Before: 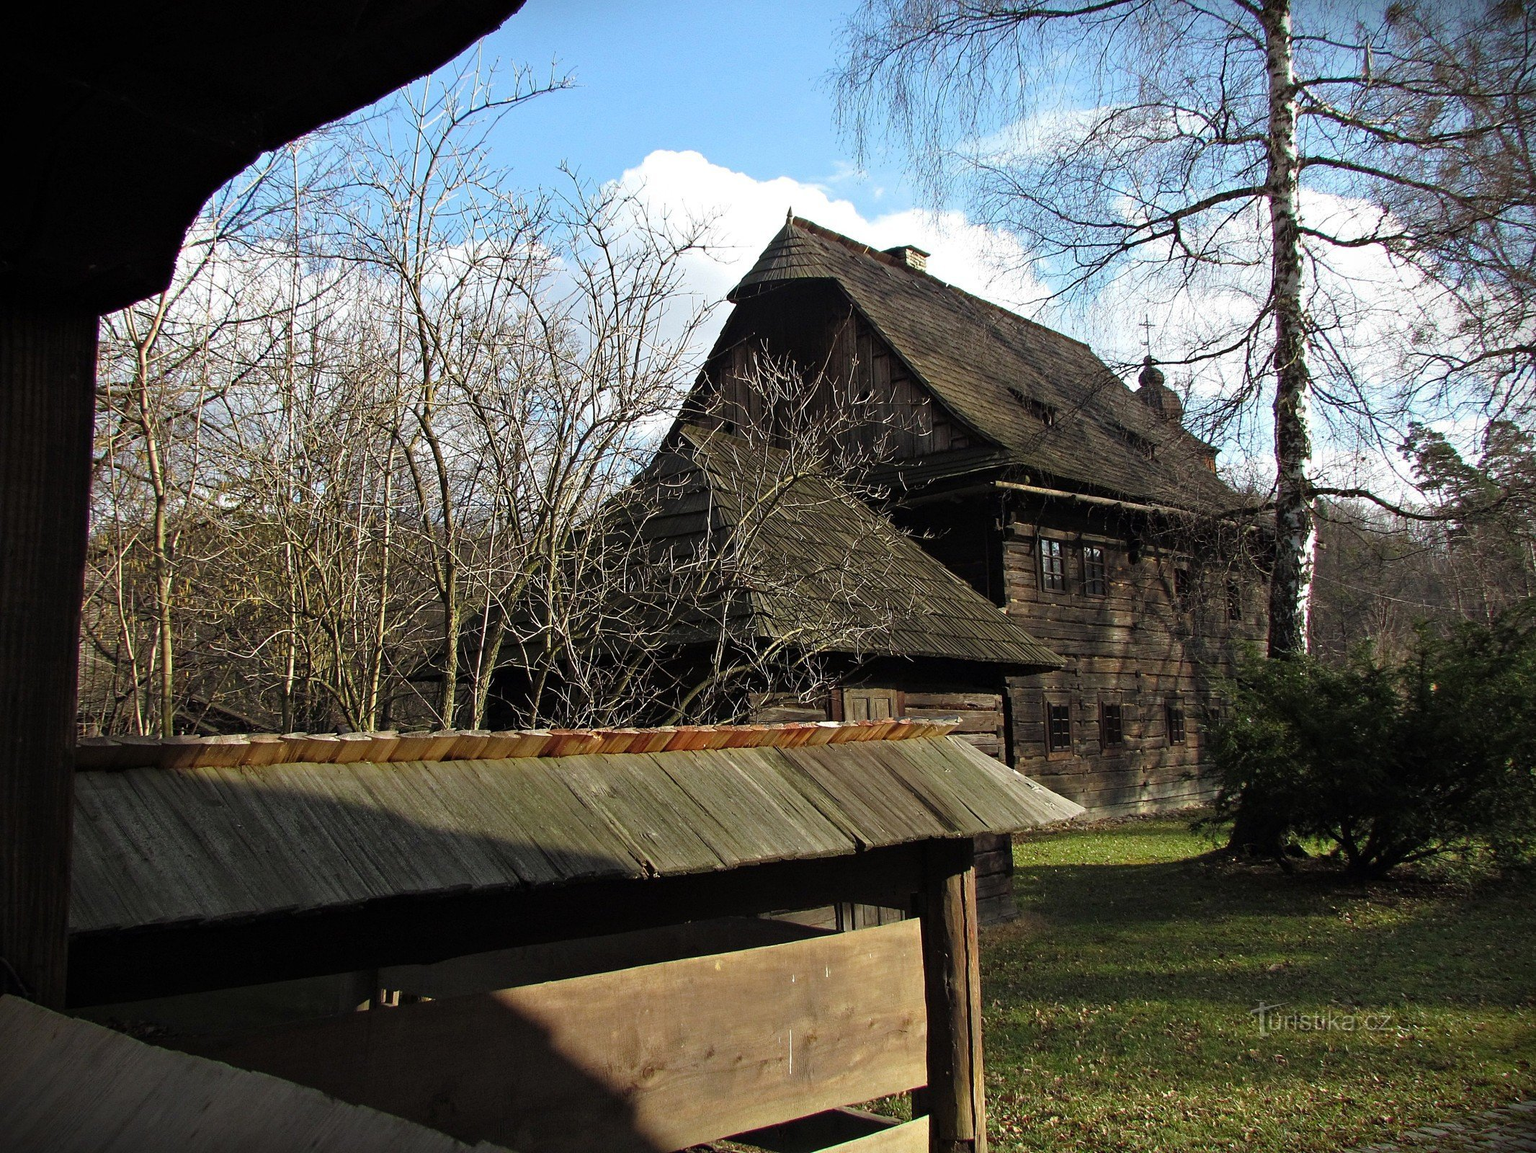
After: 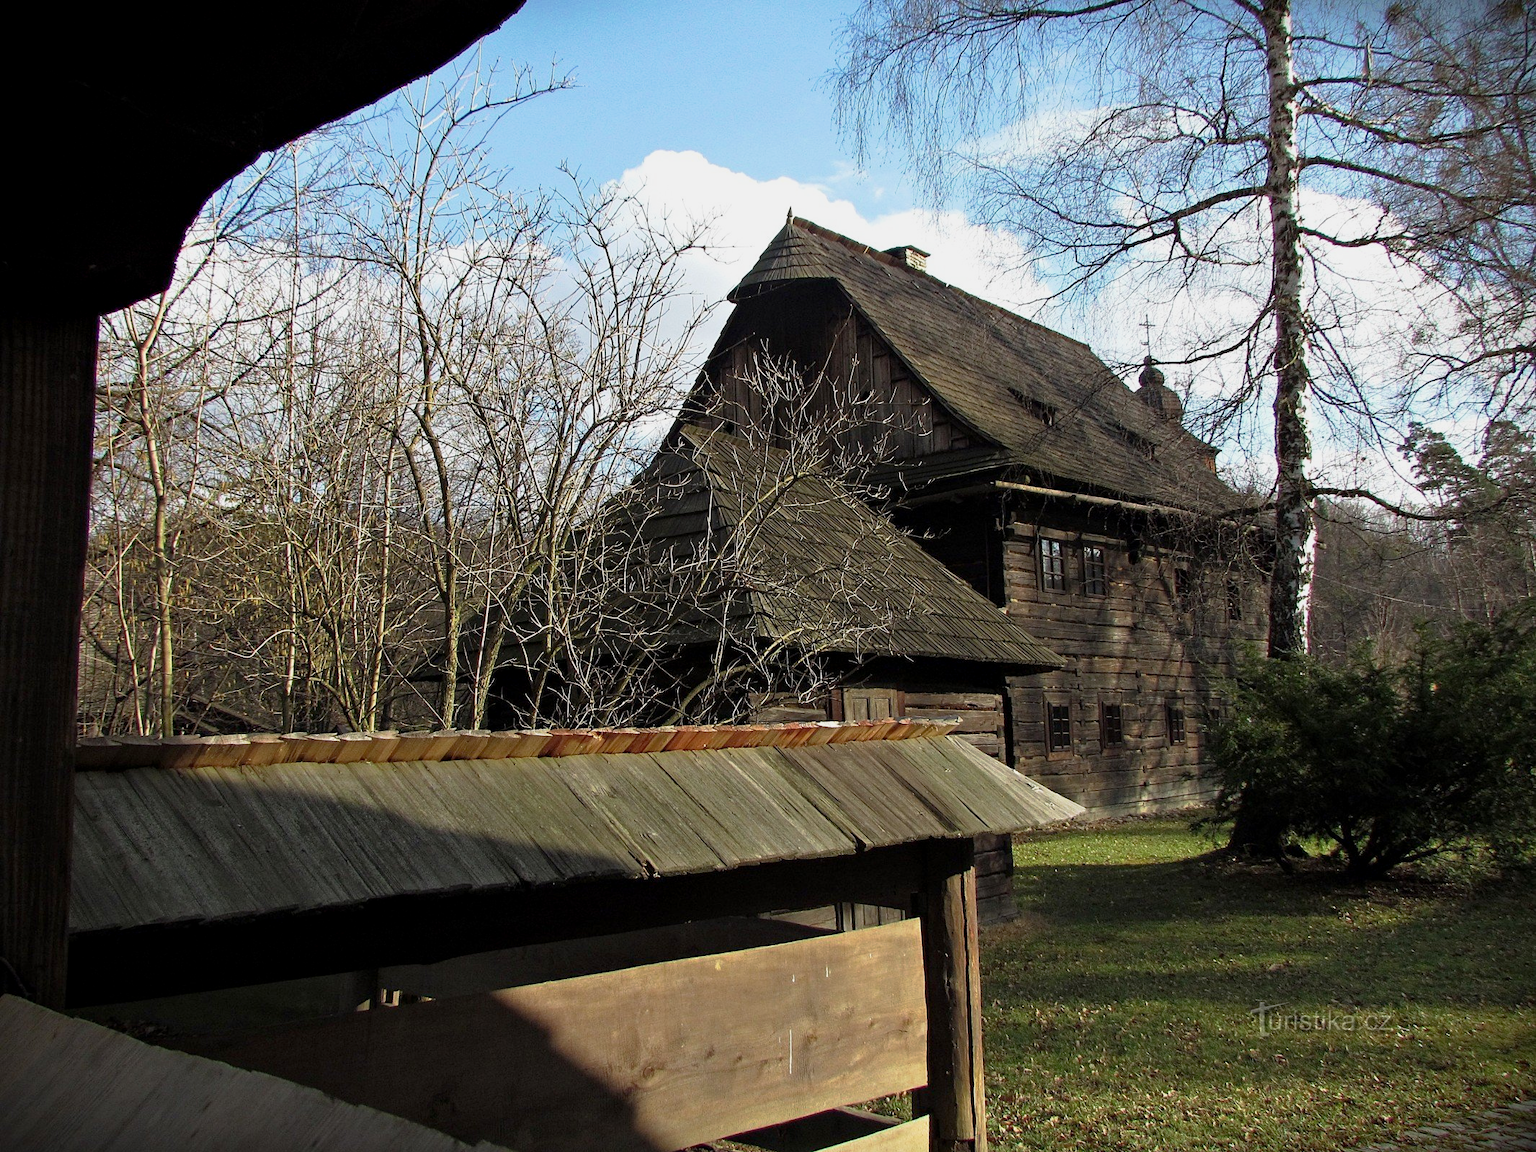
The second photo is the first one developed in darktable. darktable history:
tone curve: curves: ch0 [(0.013, 0) (0.061, 0.059) (0.239, 0.256) (0.502, 0.501) (0.683, 0.676) (0.761, 0.773) (0.858, 0.858) (0.987, 0.945)]; ch1 [(0, 0) (0.172, 0.123) (0.304, 0.267) (0.414, 0.395) (0.472, 0.473) (0.502, 0.502) (0.521, 0.528) (0.583, 0.595) (0.654, 0.673) (0.728, 0.761) (1, 1)]; ch2 [(0, 0) (0.411, 0.424) (0.485, 0.476) (0.502, 0.501) (0.553, 0.557) (0.57, 0.576) (1, 1)], preserve colors none
